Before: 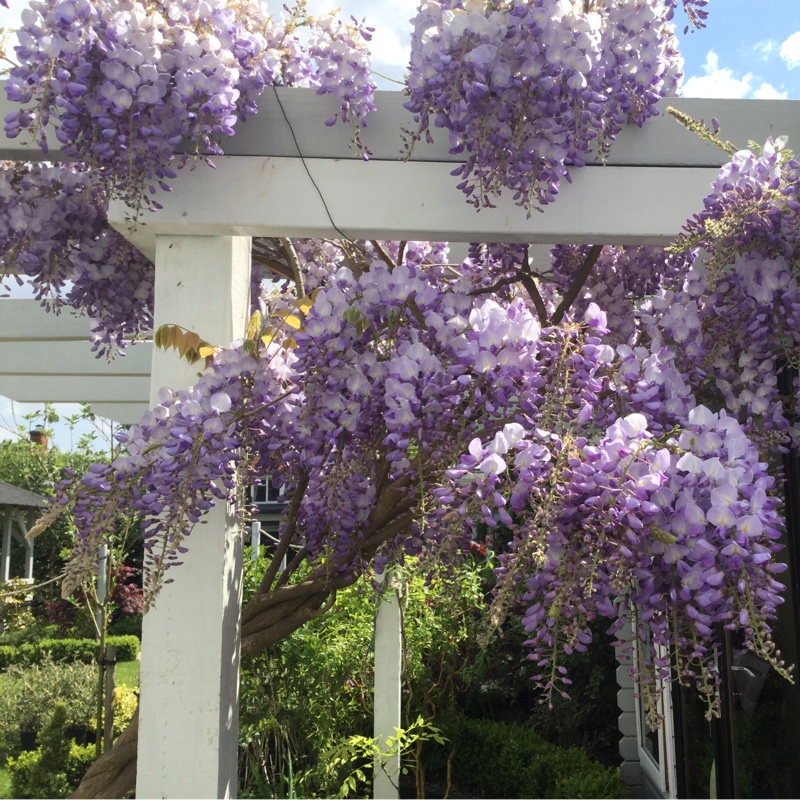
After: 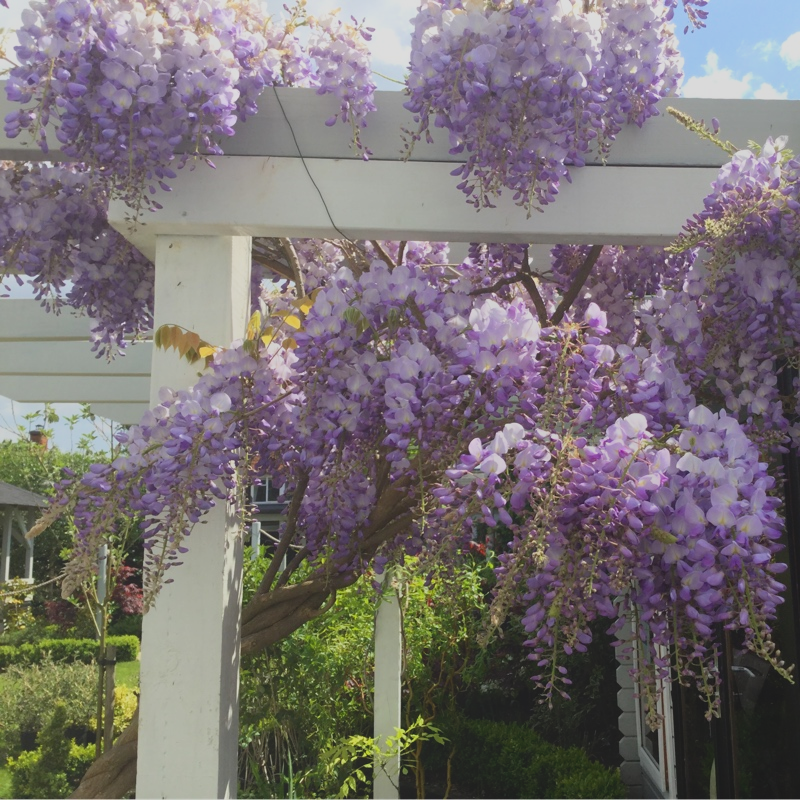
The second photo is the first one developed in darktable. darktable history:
filmic rgb: black relative exposure -16 EV, white relative exposure 2.92 EV, hardness 9.97
local contrast: detail 69%
